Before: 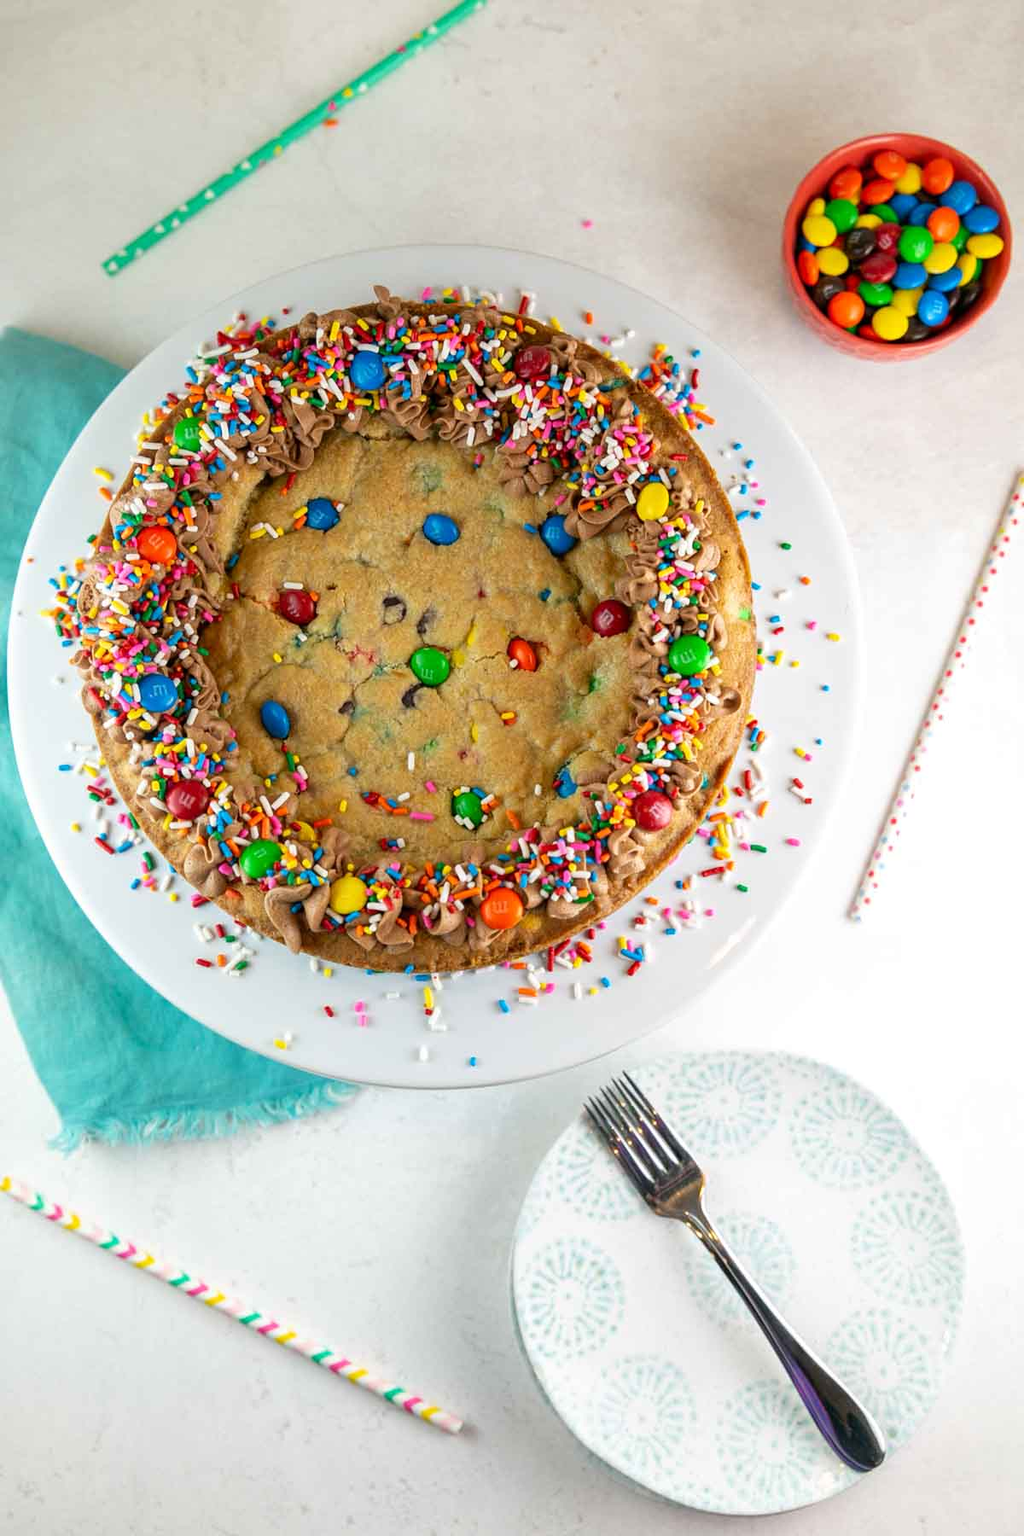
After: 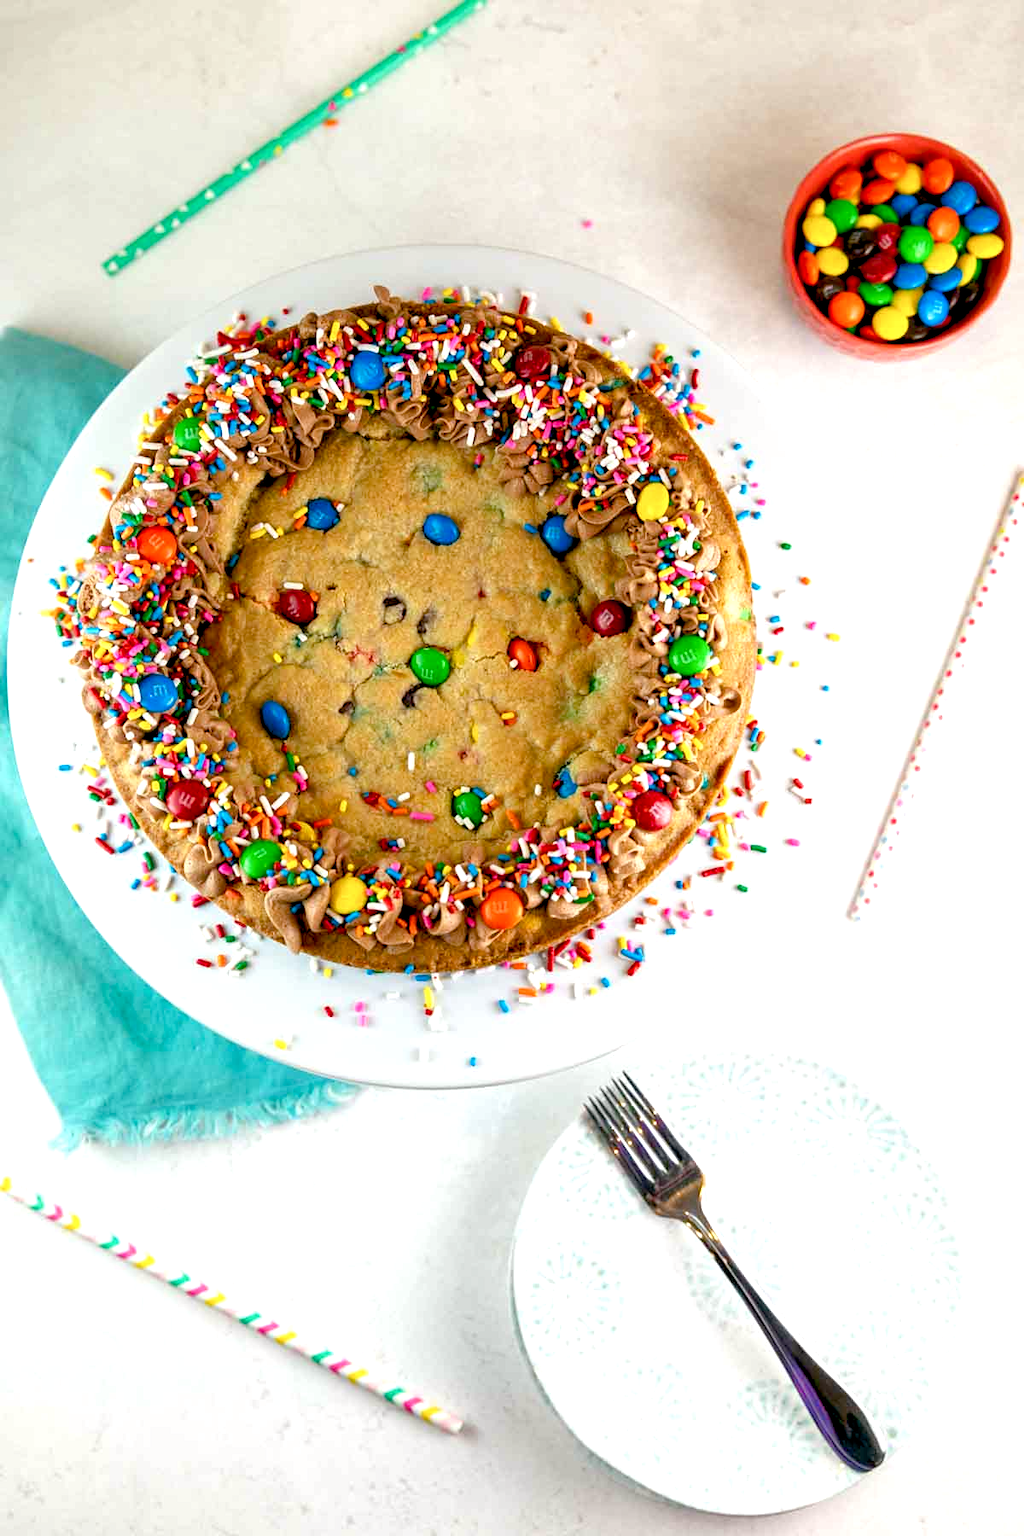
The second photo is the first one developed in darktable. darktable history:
color balance rgb: power › chroma 0.281%, power › hue 22.05°, global offset › luminance -1.449%, perceptual saturation grading › global saturation 0.349%, perceptual saturation grading › highlights -19.786%, perceptual saturation grading › shadows 19.156%, perceptual brilliance grading › global brilliance 11.674%, global vibrance 20%
